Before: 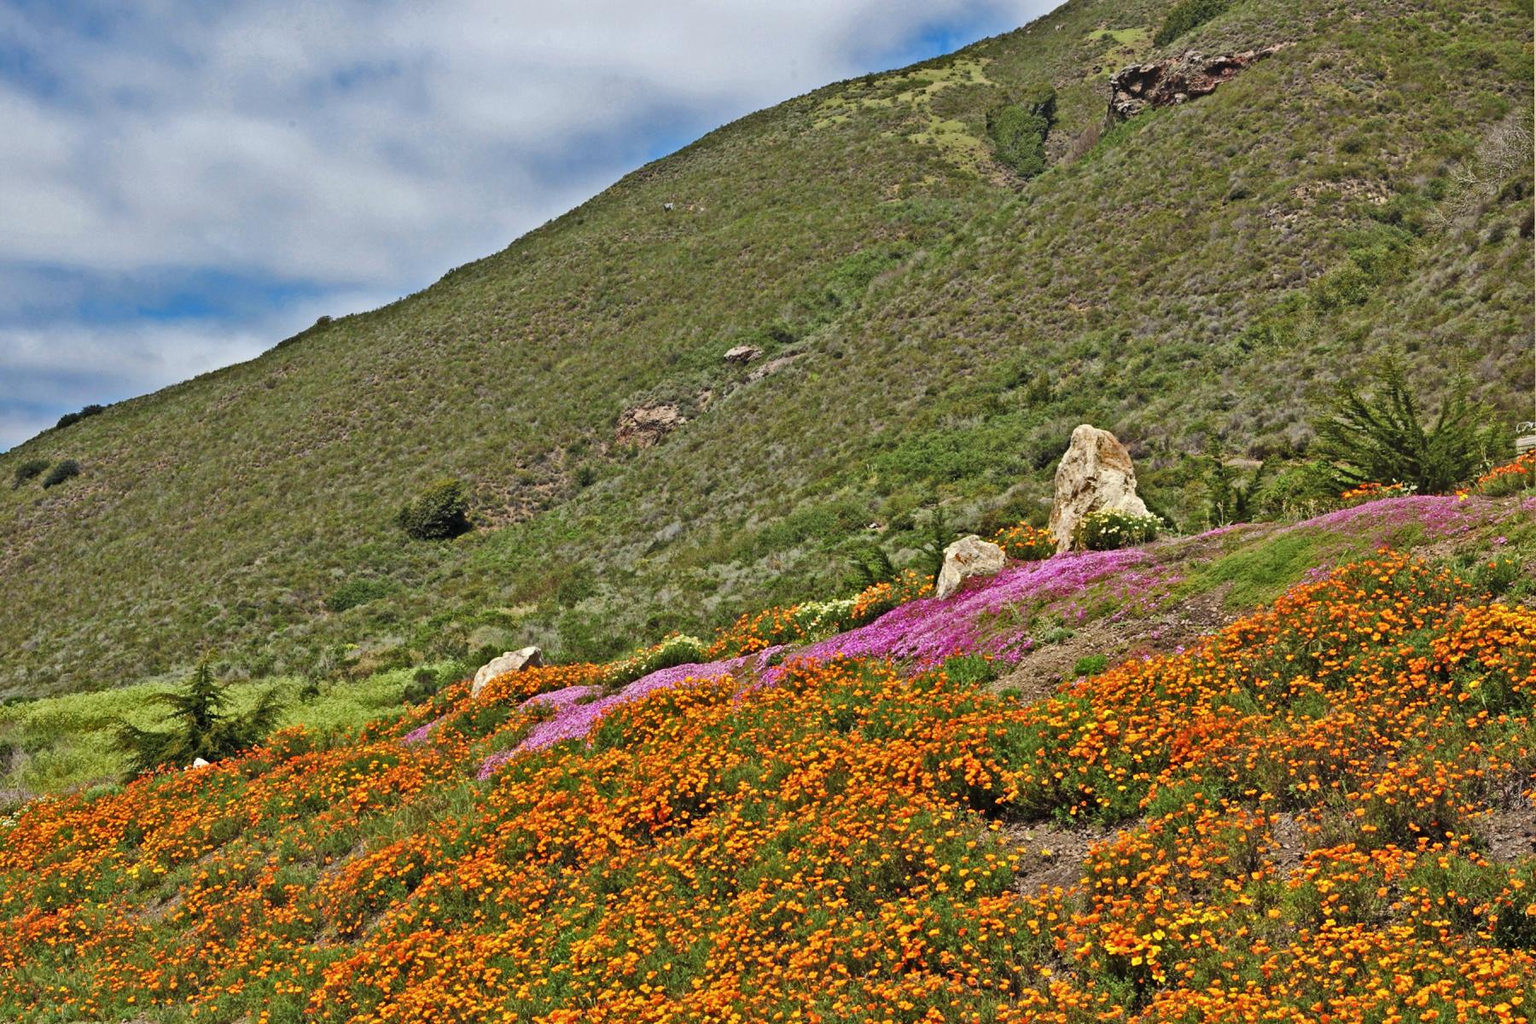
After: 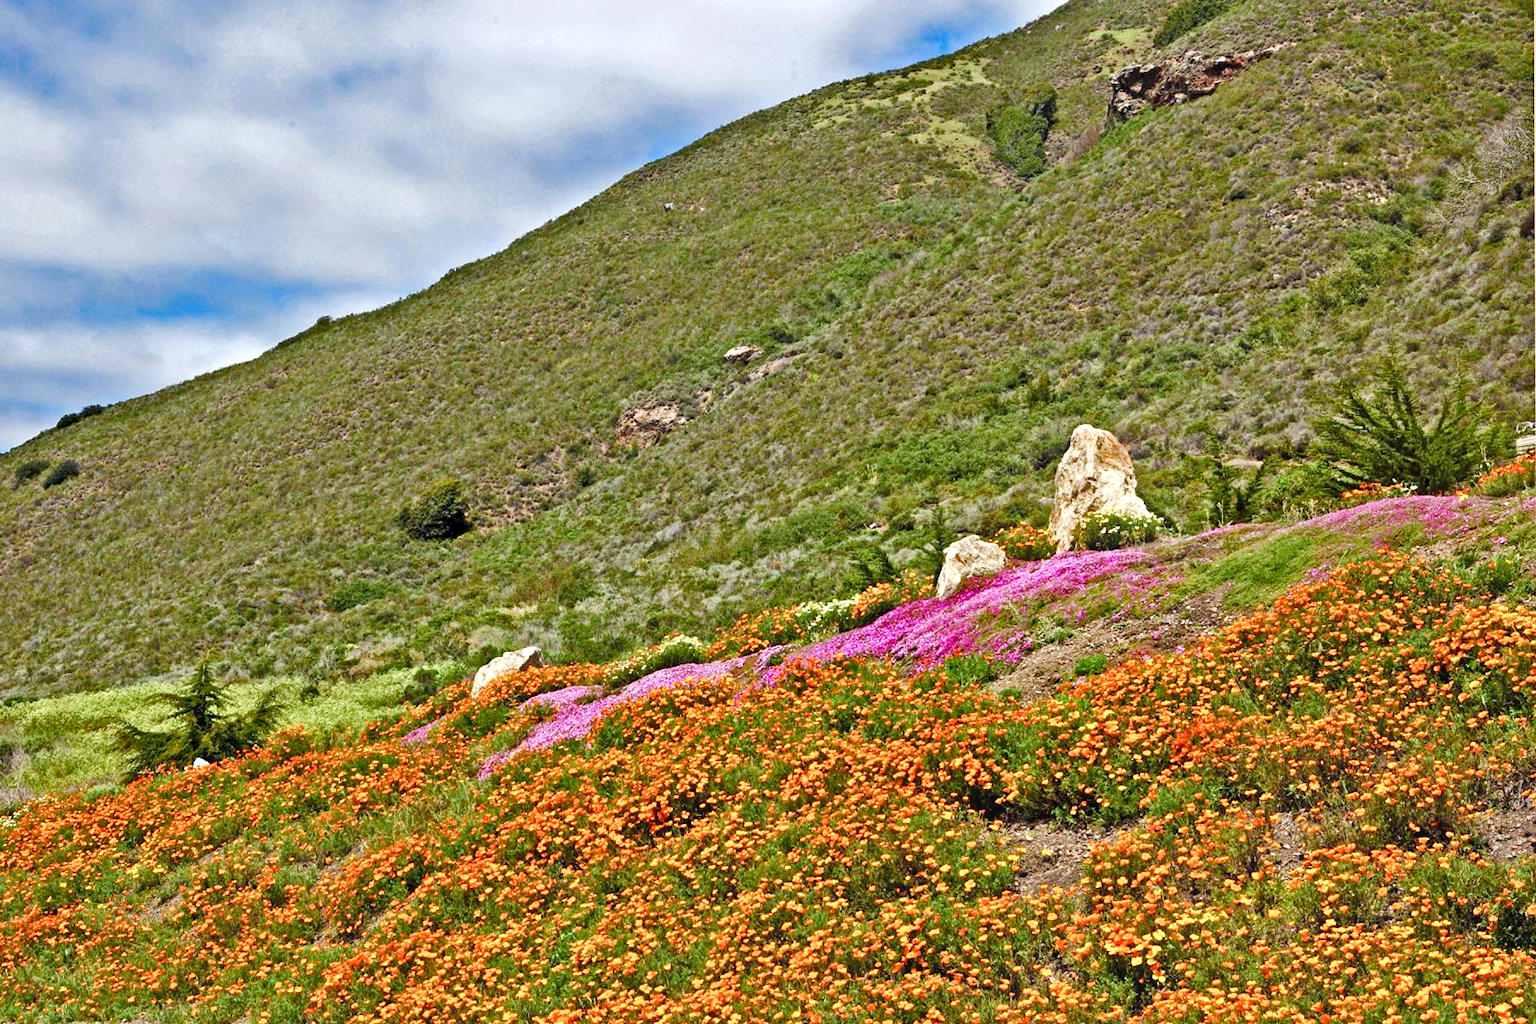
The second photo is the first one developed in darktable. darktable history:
grain: coarseness 14.57 ISO, strength 8.8%
contrast equalizer: octaves 7, y [[0.6 ×6], [0.55 ×6], [0 ×6], [0 ×6], [0 ×6]], mix 0.3
color balance rgb: perceptual saturation grading › global saturation 20%, perceptual saturation grading › highlights -50%, perceptual saturation grading › shadows 30%, perceptual brilliance grading › global brilliance 10%, perceptual brilliance grading › shadows 15%
bloom: size 9%, threshold 100%, strength 7%
